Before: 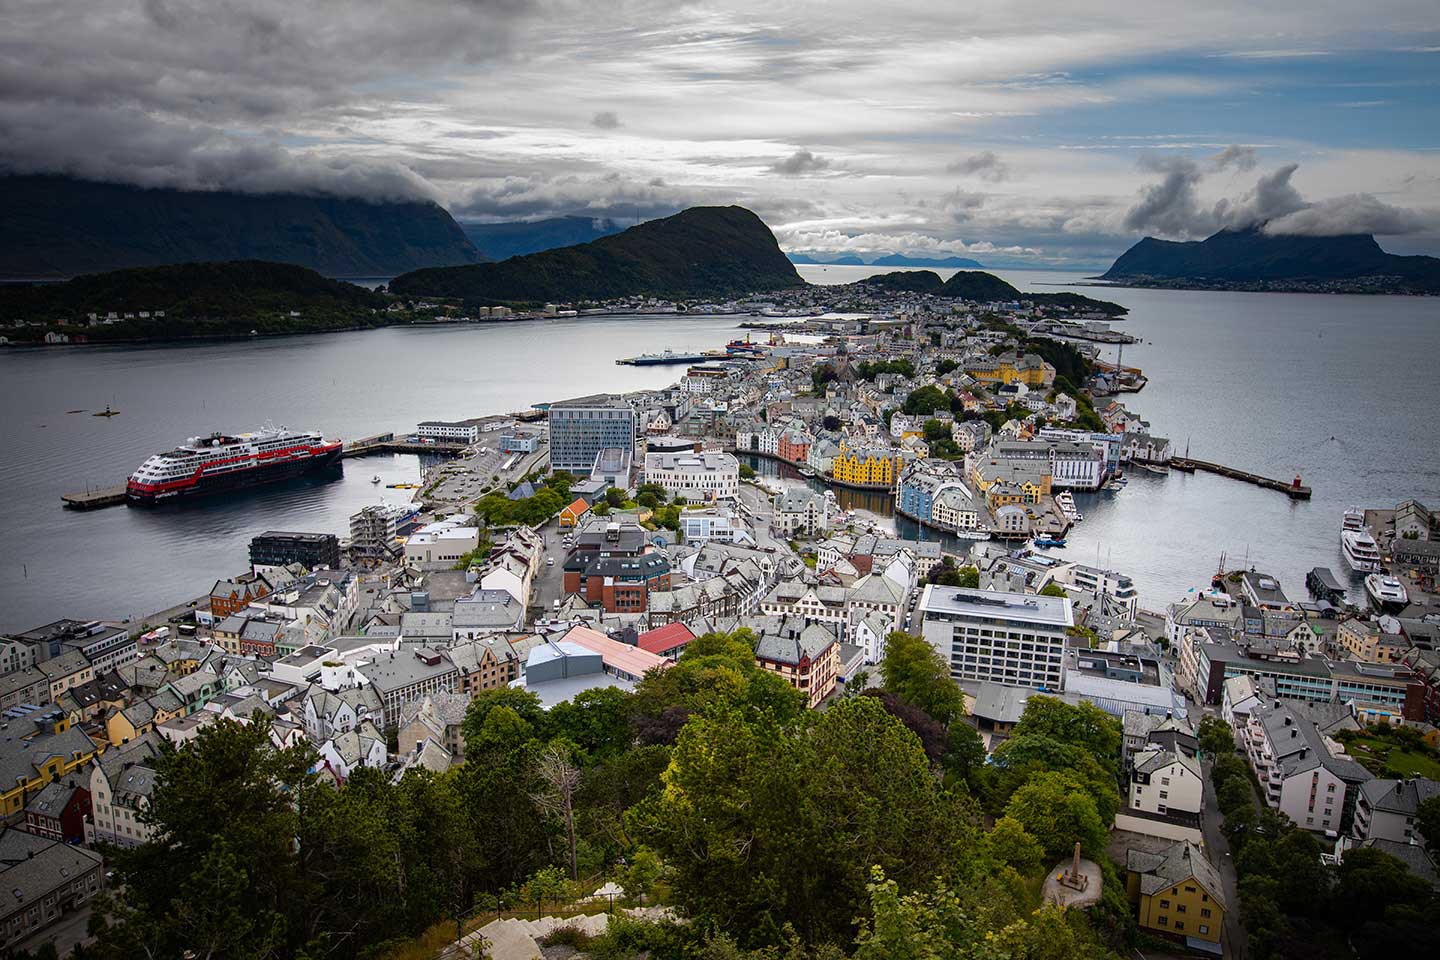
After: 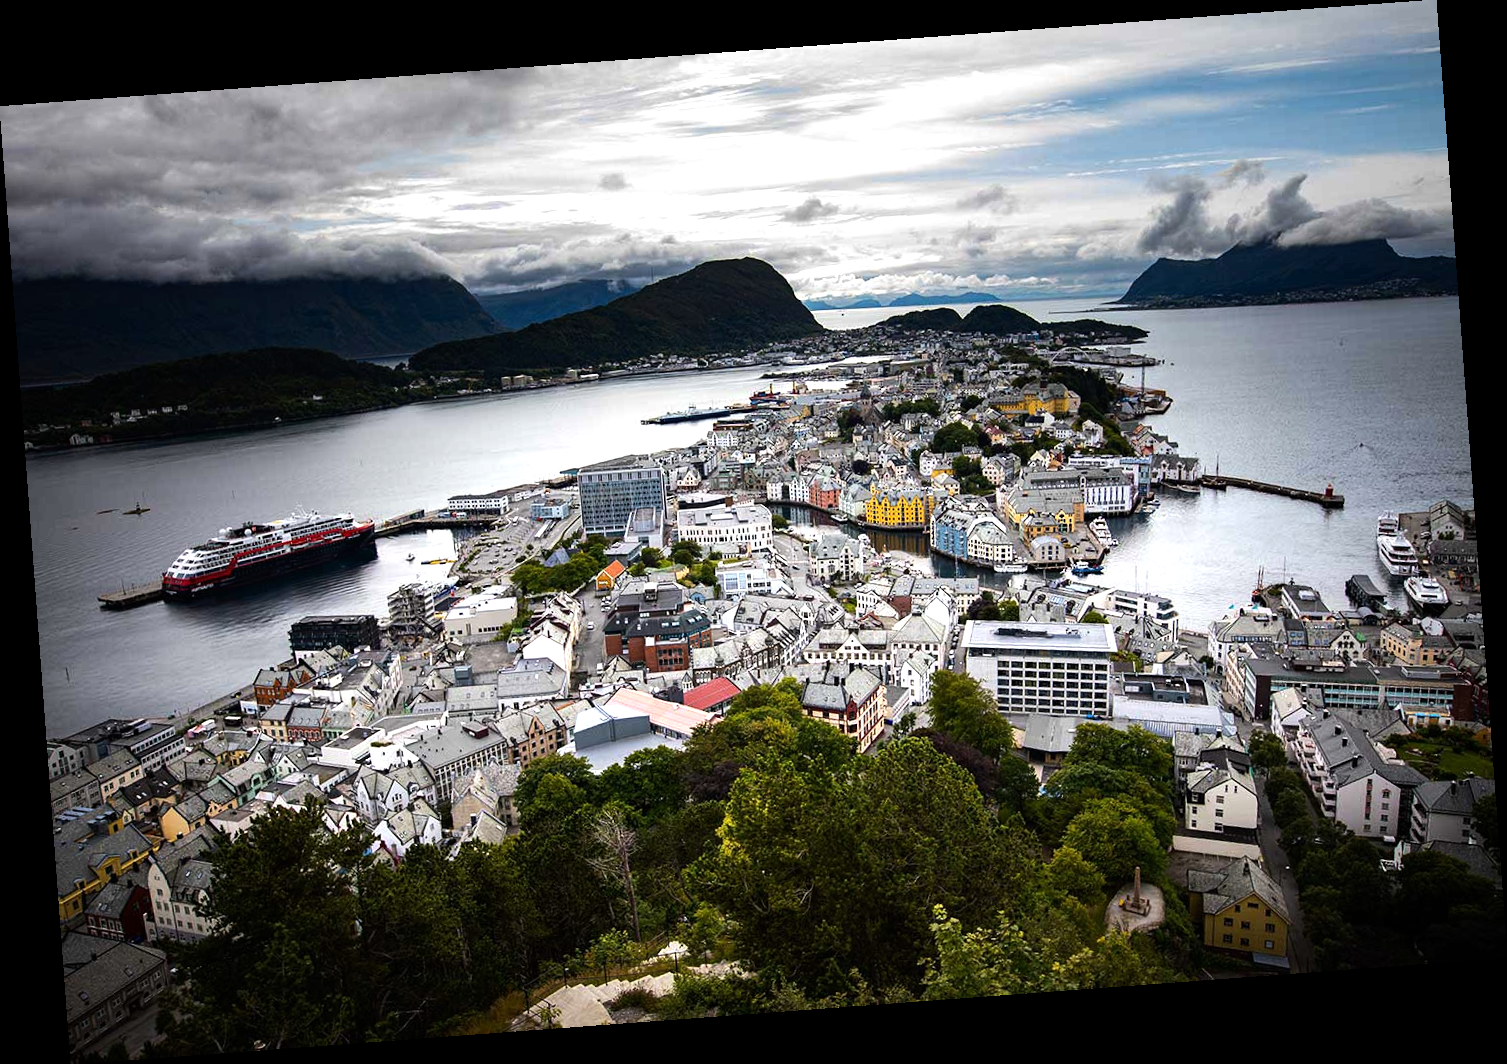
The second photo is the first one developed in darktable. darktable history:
rotate and perspective: rotation -4.25°, automatic cropping off
tone equalizer: -8 EV -0.75 EV, -7 EV -0.7 EV, -6 EV -0.6 EV, -5 EV -0.4 EV, -3 EV 0.4 EV, -2 EV 0.6 EV, -1 EV 0.7 EV, +0 EV 0.75 EV, edges refinement/feathering 500, mask exposure compensation -1.57 EV, preserve details no
